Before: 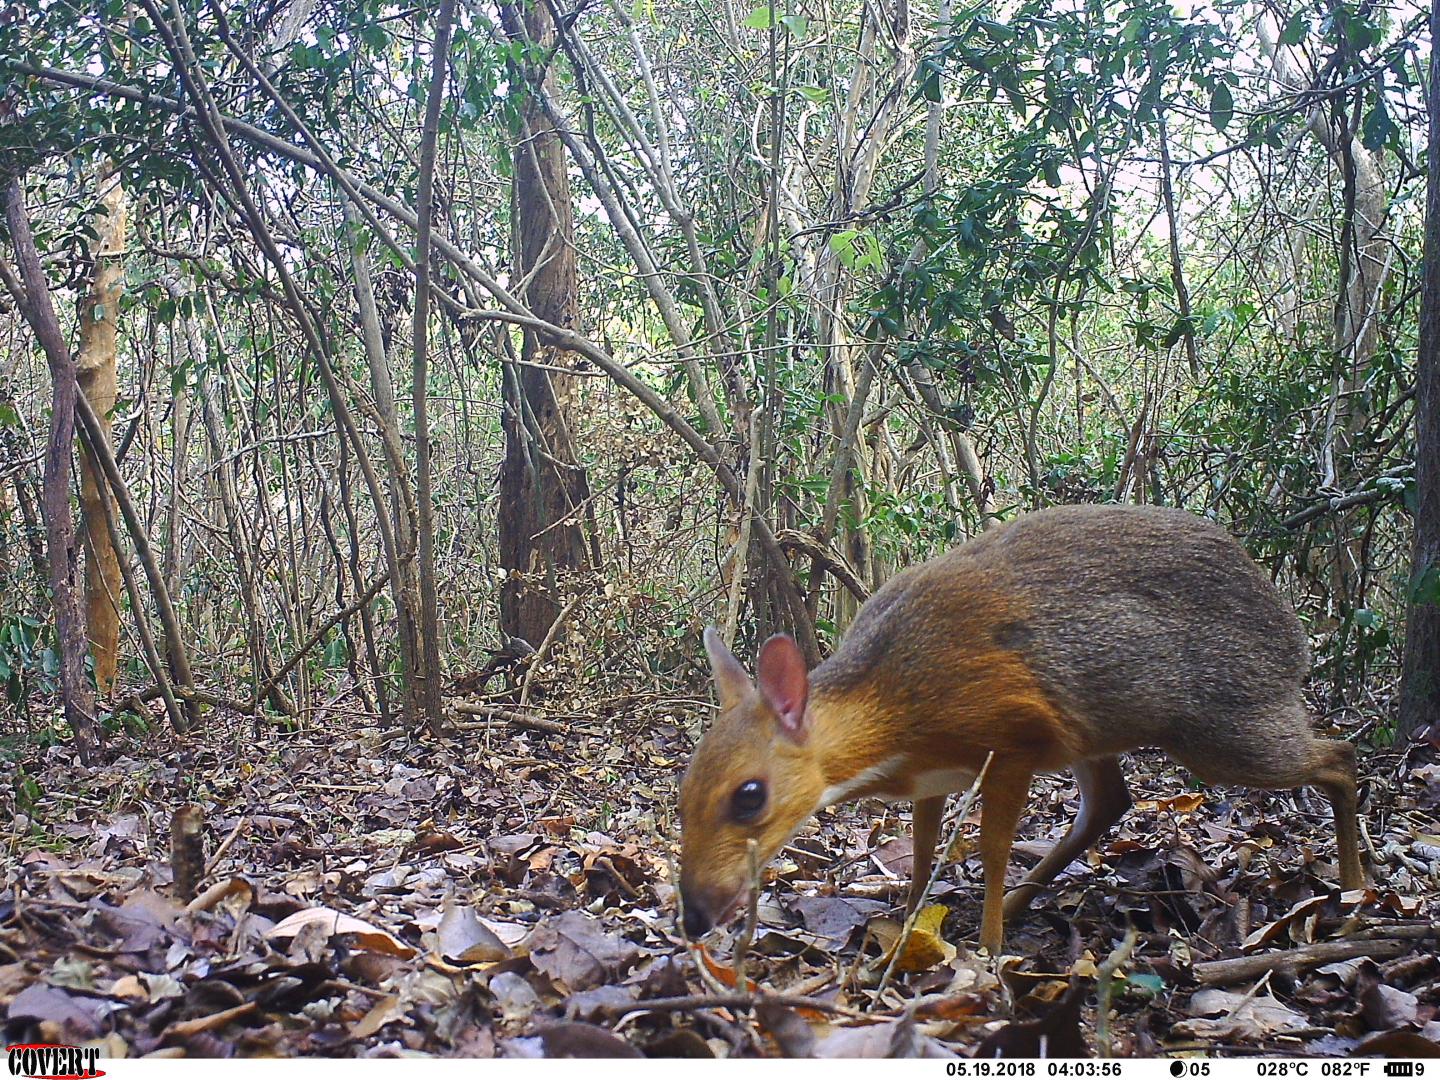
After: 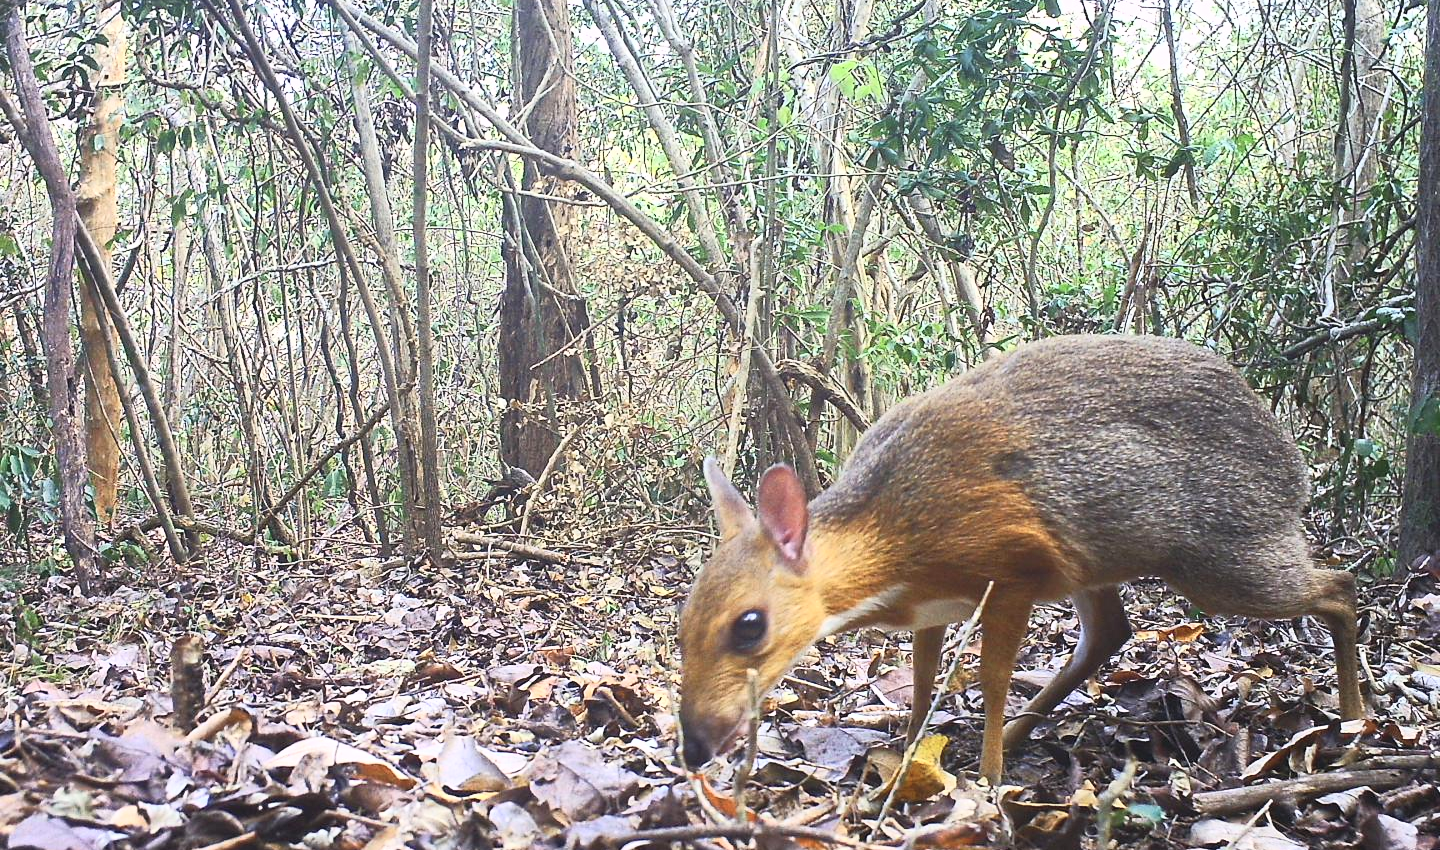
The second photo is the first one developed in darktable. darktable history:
contrast brightness saturation: contrast 0.381, brightness 0.518
crop and rotate: top 15.822%, bottom 5.447%
